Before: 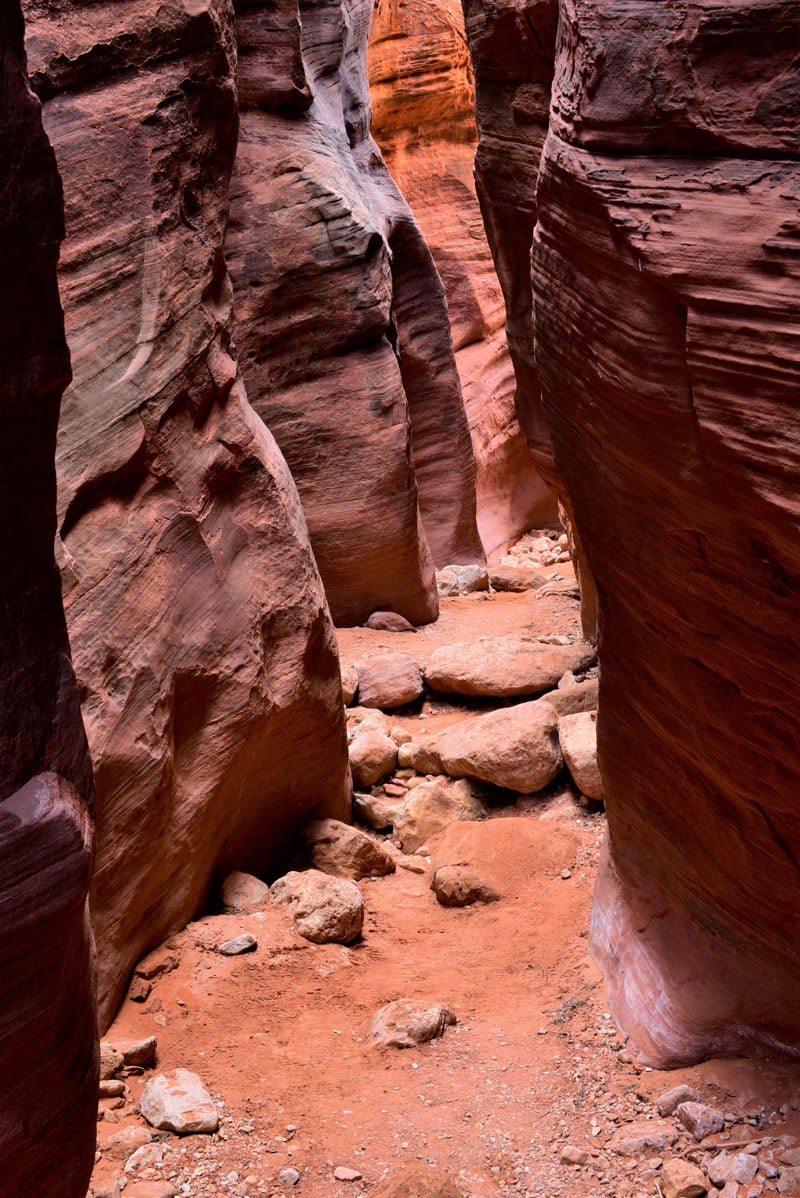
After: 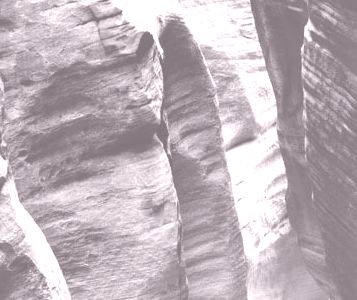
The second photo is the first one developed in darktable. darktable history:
colorize: hue 25.2°, saturation 83%, source mix 82%, lightness 79%, version 1
exposure: exposure -0.177 EV, compensate highlight preservation false
crop: left 28.64%, top 16.832%, right 26.637%, bottom 58.055%
